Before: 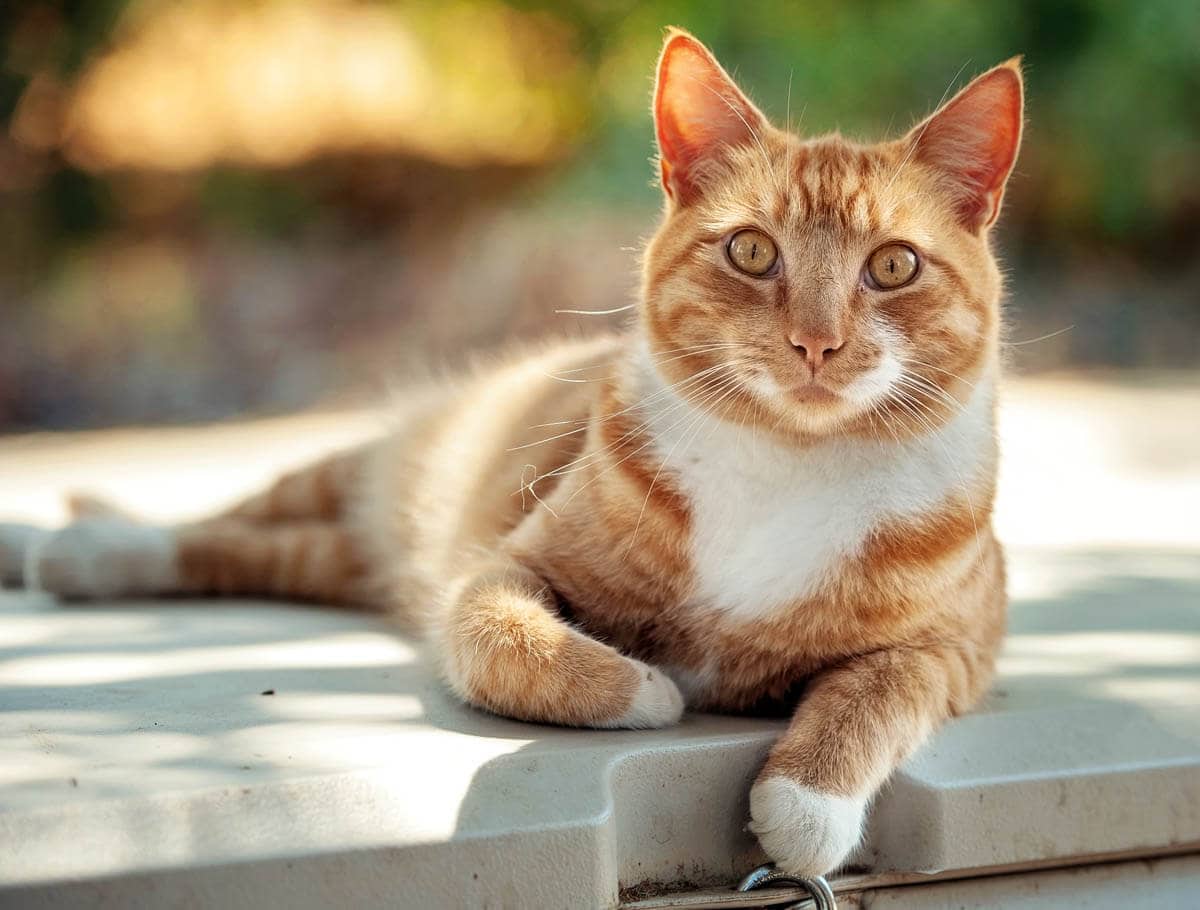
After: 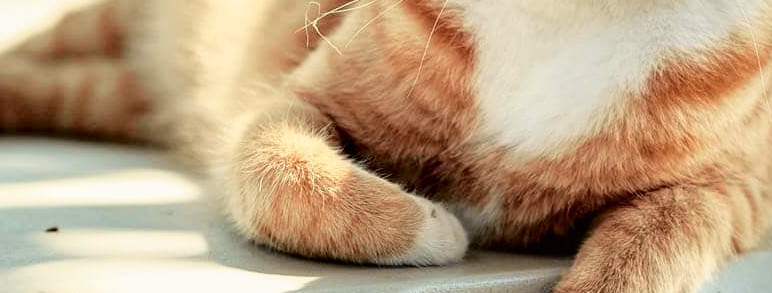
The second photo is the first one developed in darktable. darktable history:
crop: left 18.045%, top 50.893%, right 17.609%, bottom 16.873%
local contrast: highlights 104%, shadows 101%, detail 119%, midtone range 0.2
tone curve: curves: ch0 [(0, 0.021) (0.049, 0.044) (0.152, 0.14) (0.328, 0.377) (0.473, 0.543) (0.641, 0.705) (0.85, 0.894) (1, 0.969)]; ch1 [(0, 0) (0.302, 0.331) (0.427, 0.433) (0.472, 0.47) (0.502, 0.503) (0.527, 0.521) (0.564, 0.58) (0.614, 0.626) (0.677, 0.701) (0.859, 0.885) (1, 1)]; ch2 [(0, 0) (0.33, 0.301) (0.447, 0.44) (0.487, 0.496) (0.502, 0.516) (0.535, 0.563) (0.565, 0.593) (0.618, 0.628) (1, 1)], color space Lab, independent channels, preserve colors none
